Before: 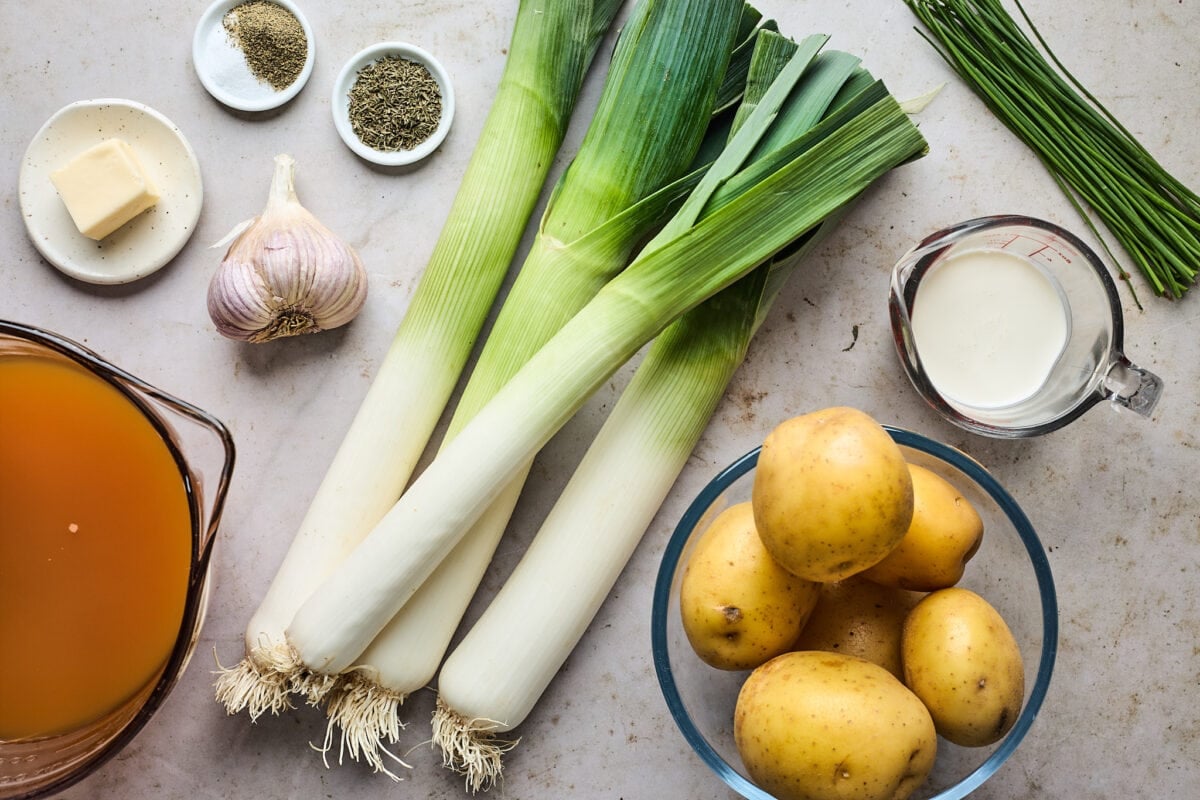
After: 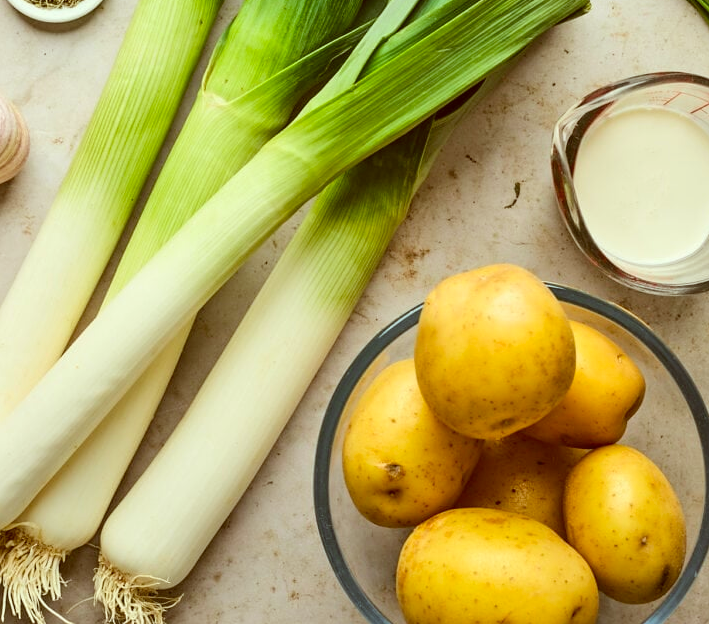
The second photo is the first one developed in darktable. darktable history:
contrast brightness saturation: contrast 0.029, brightness 0.069, saturation 0.131
crop and rotate: left 28.169%, top 17.936%, right 12.668%, bottom 4.041%
color correction: highlights a* -5.38, highlights b* 9.8, shadows a* 9.62, shadows b* 24.19
